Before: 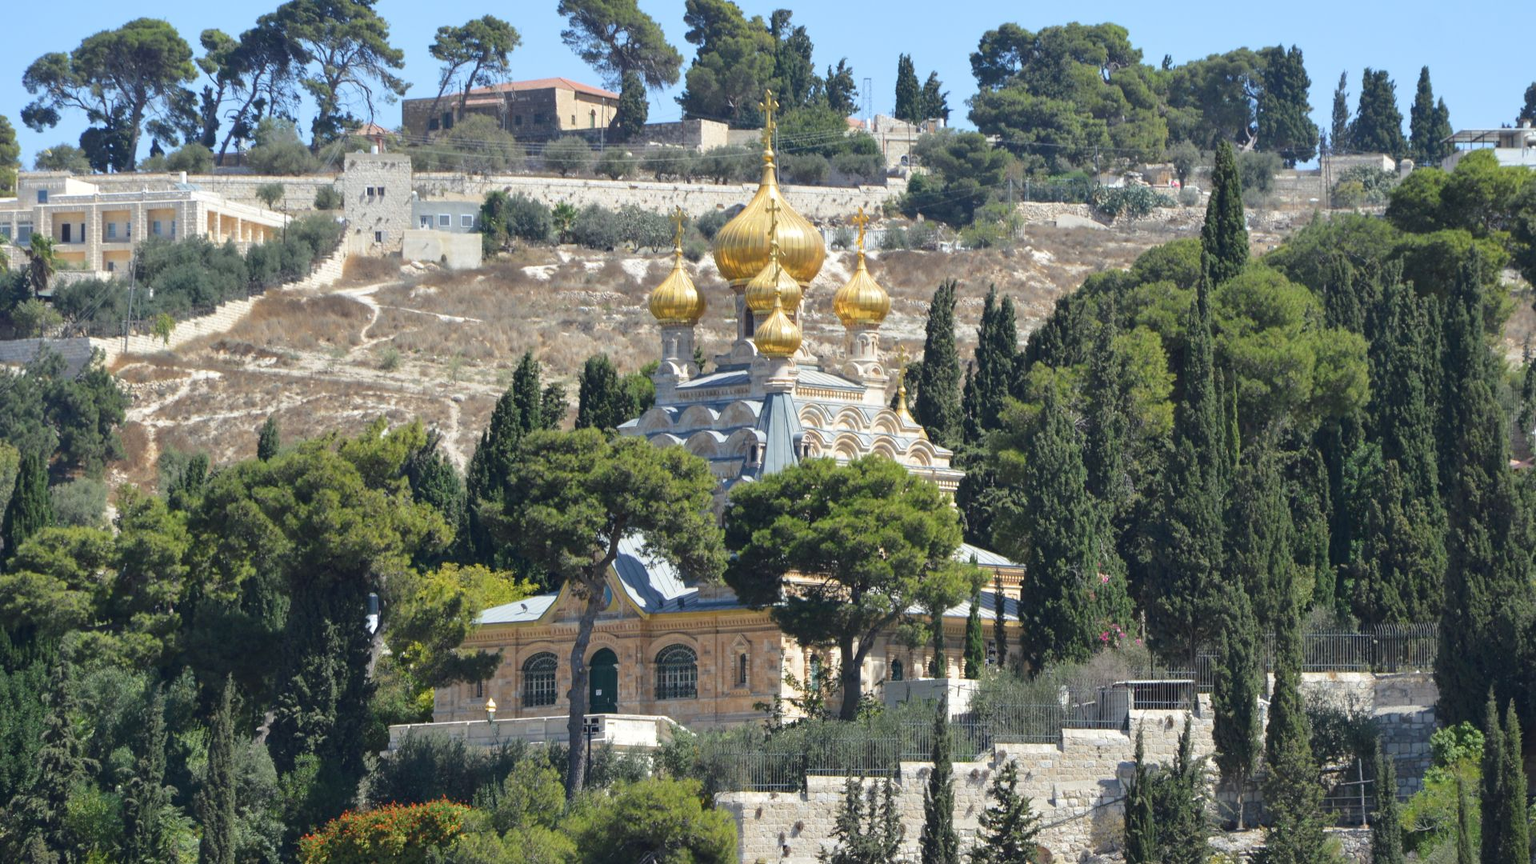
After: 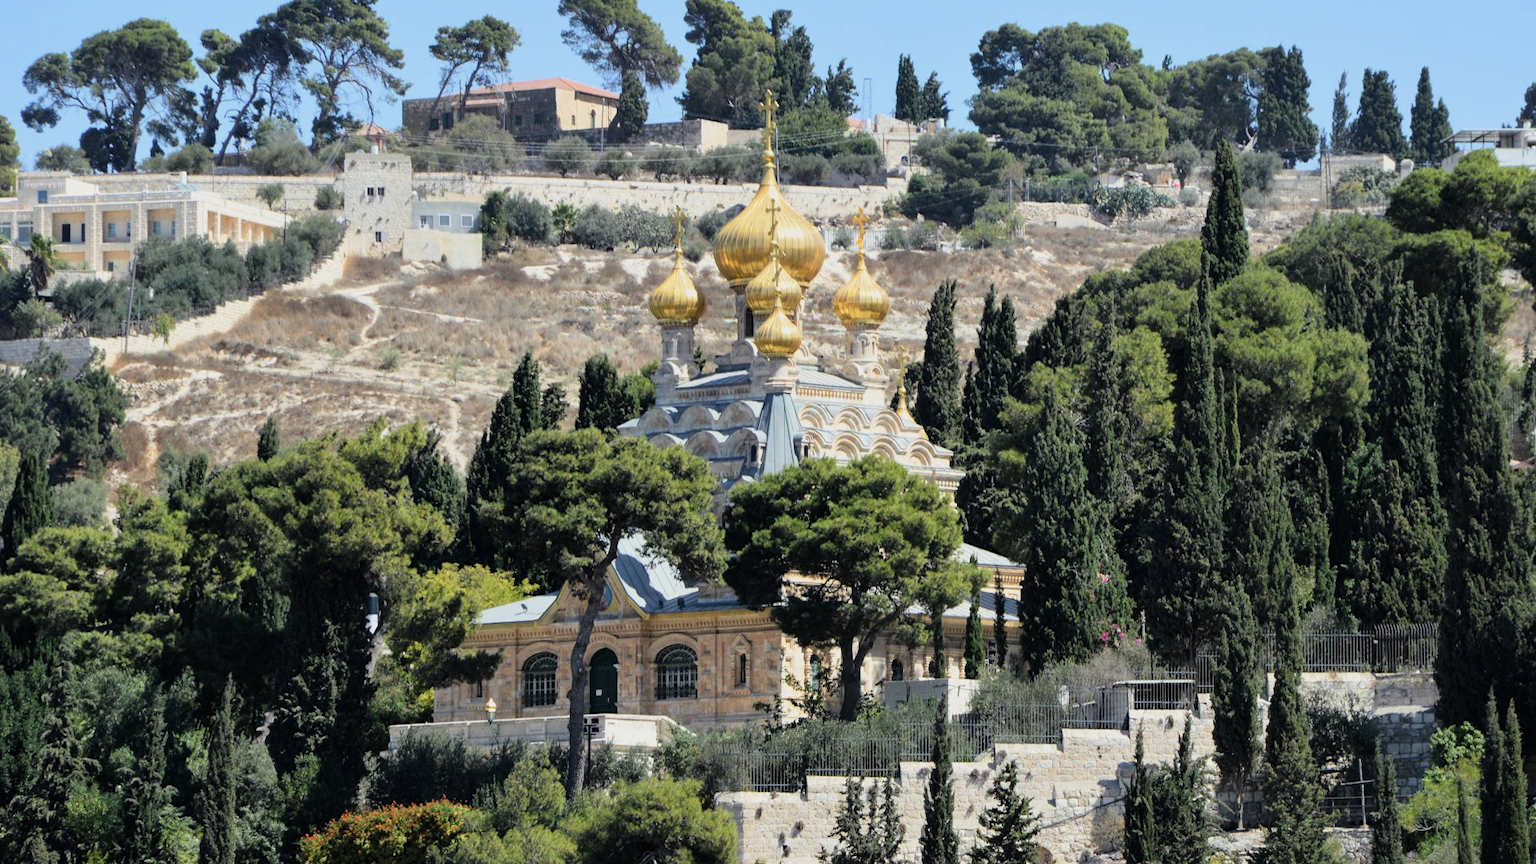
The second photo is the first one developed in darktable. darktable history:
filmic rgb: hardness 4.17, contrast 1.364, color science v6 (2022)
